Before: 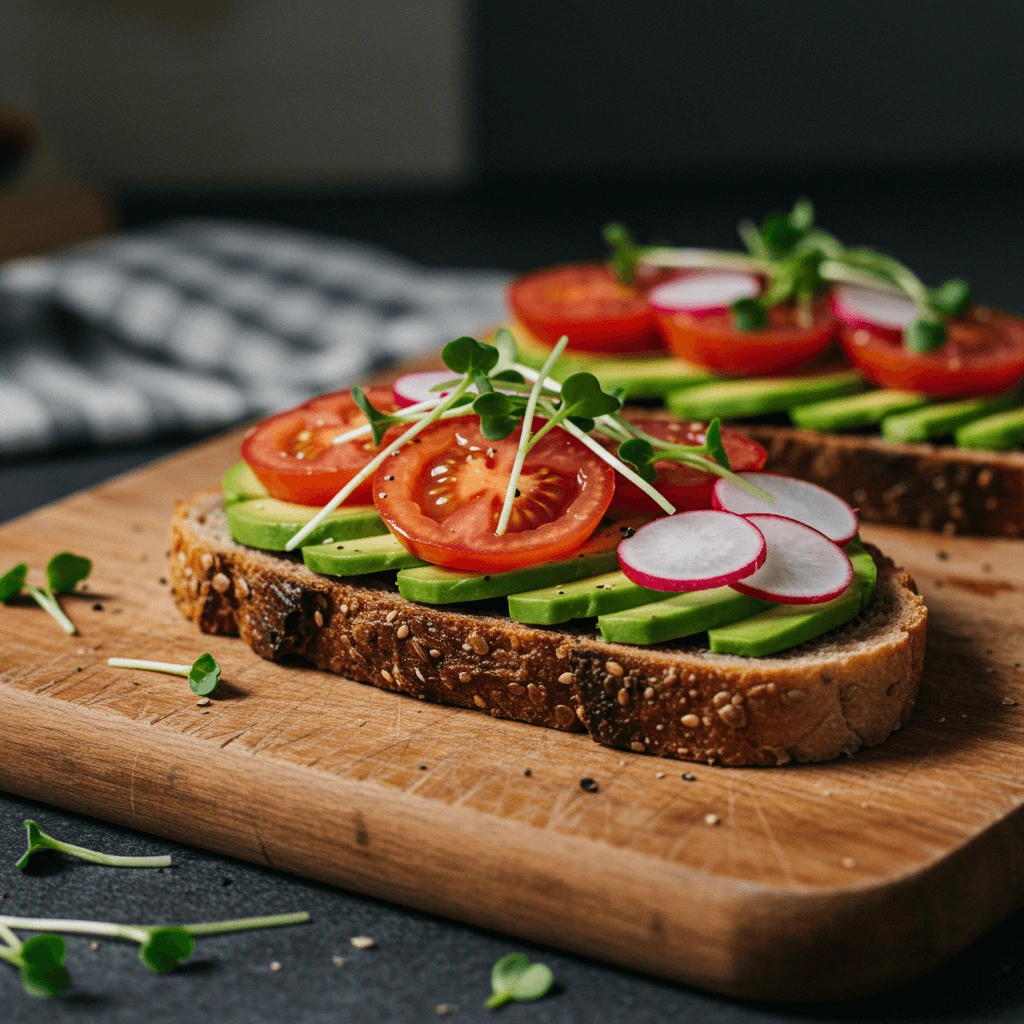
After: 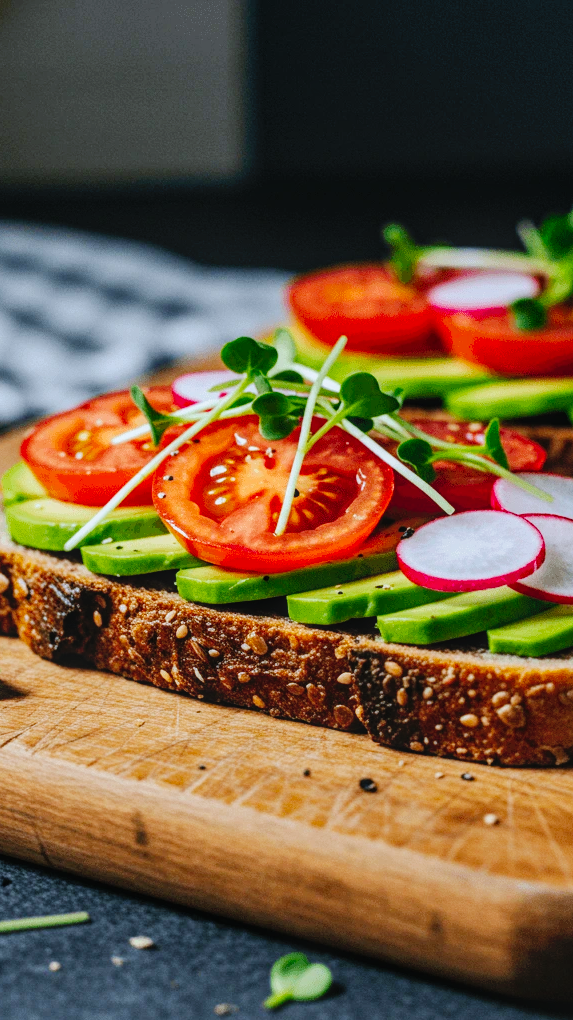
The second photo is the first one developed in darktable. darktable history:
white balance: red 0.924, blue 1.095
crop: left 21.674%, right 22.086%
local contrast: detail 110%
tone curve: curves: ch0 [(0, 0) (0.003, 0.004) (0.011, 0.006) (0.025, 0.011) (0.044, 0.017) (0.069, 0.029) (0.1, 0.047) (0.136, 0.07) (0.177, 0.121) (0.224, 0.182) (0.277, 0.257) (0.335, 0.342) (0.399, 0.432) (0.468, 0.526) (0.543, 0.621) (0.623, 0.711) (0.709, 0.792) (0.801, 0.87) (0.898, 0.951) (1, 1)], preserve colors none
contrast brightness saturation: brightness 0.09, saturation 0.19
